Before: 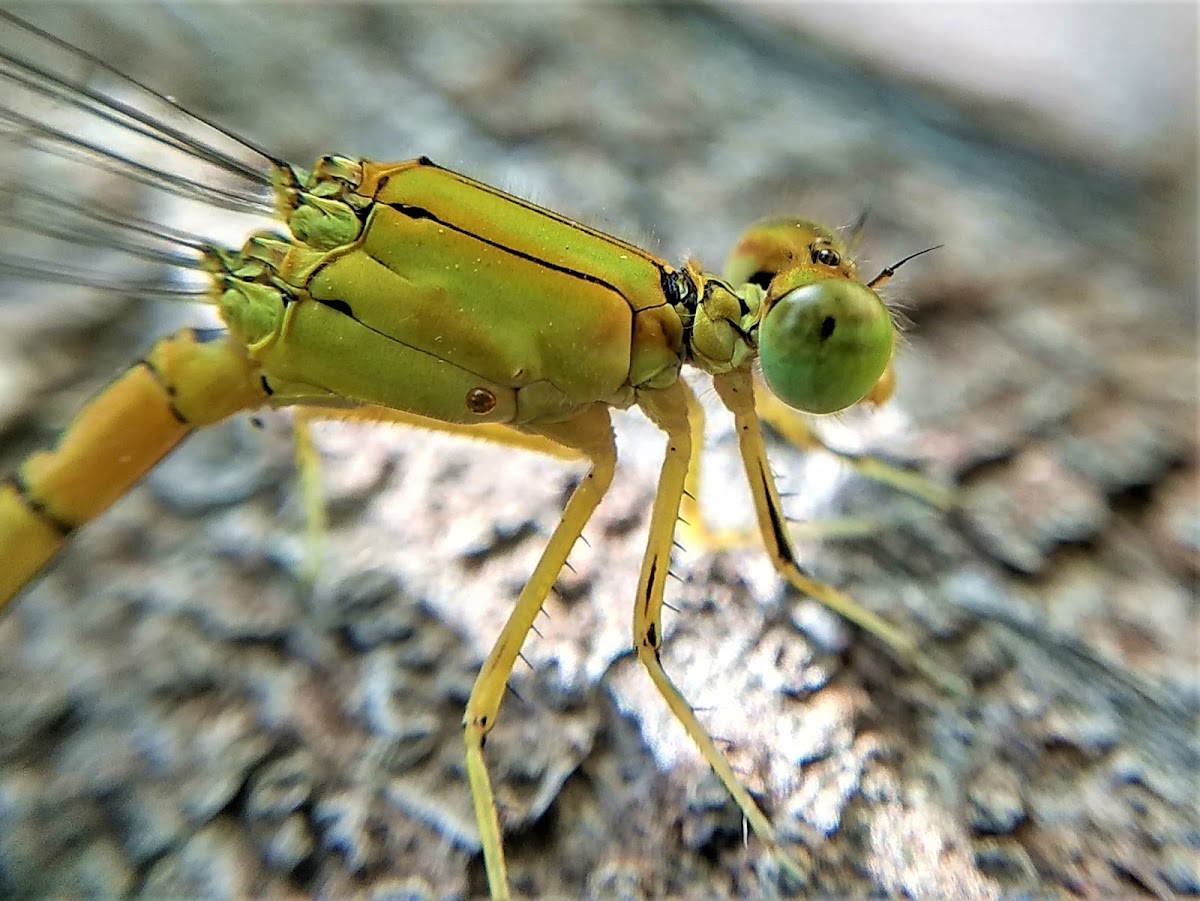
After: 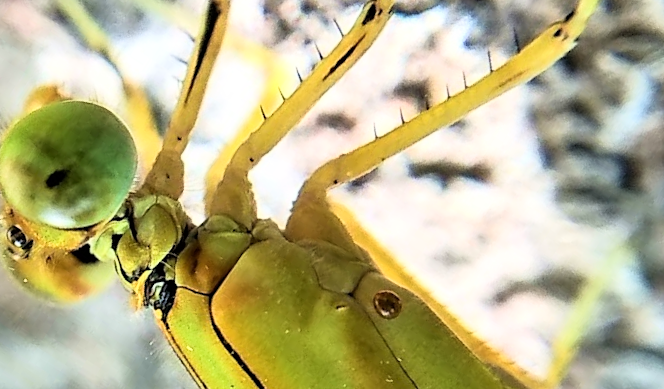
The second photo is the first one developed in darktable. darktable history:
crop and rotate: angle 147.3°, left 9.216%, top 15.62%, right 4.388%, bottom 16.924%
base curve: curves: ch0 [(0, 0) (0.005, 0.002) (0.193, 0.295) (0.399, 0.664) (0.75, 0.928) (1, 1)]
